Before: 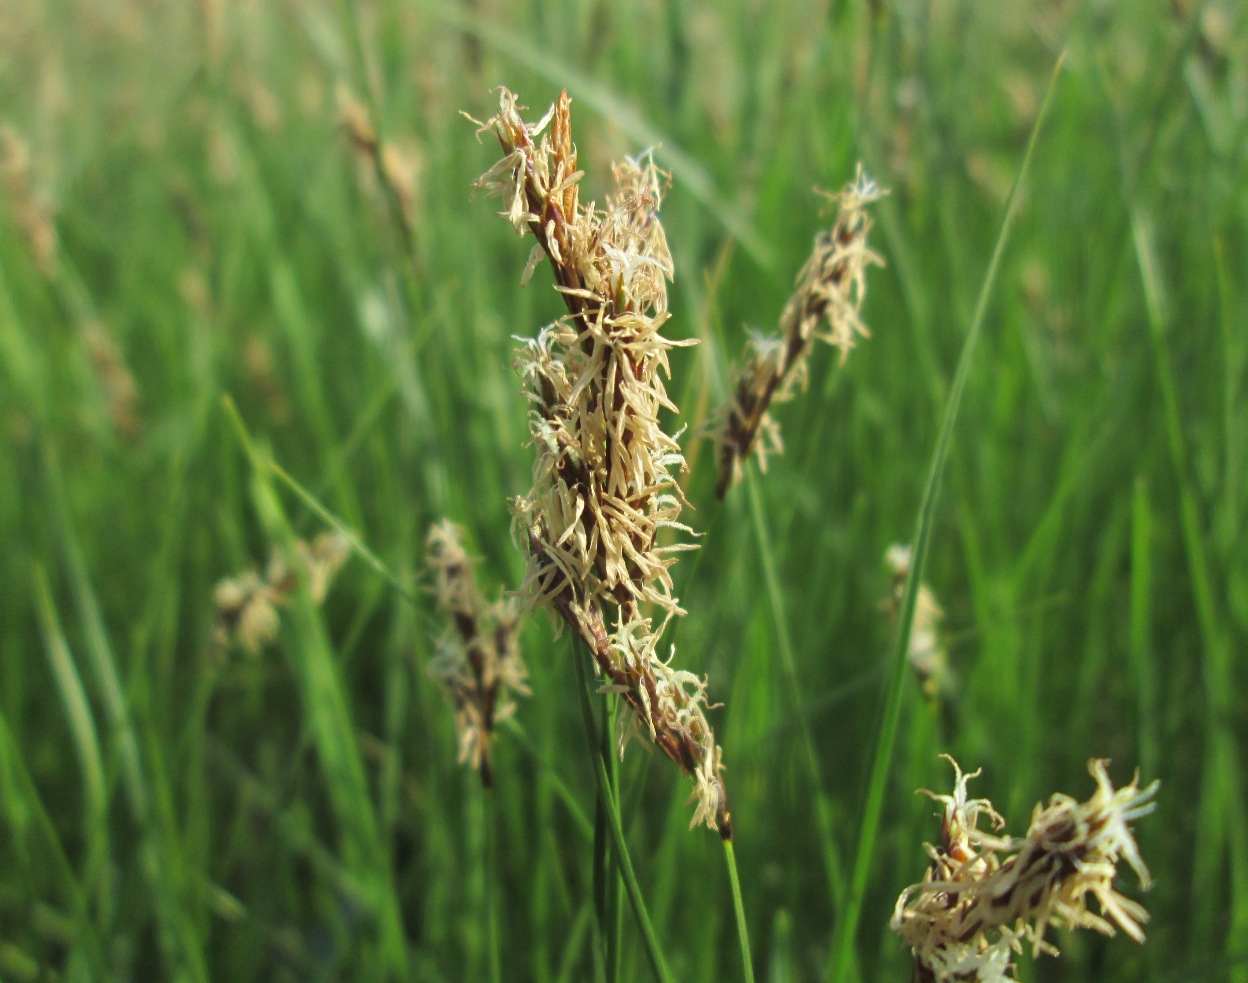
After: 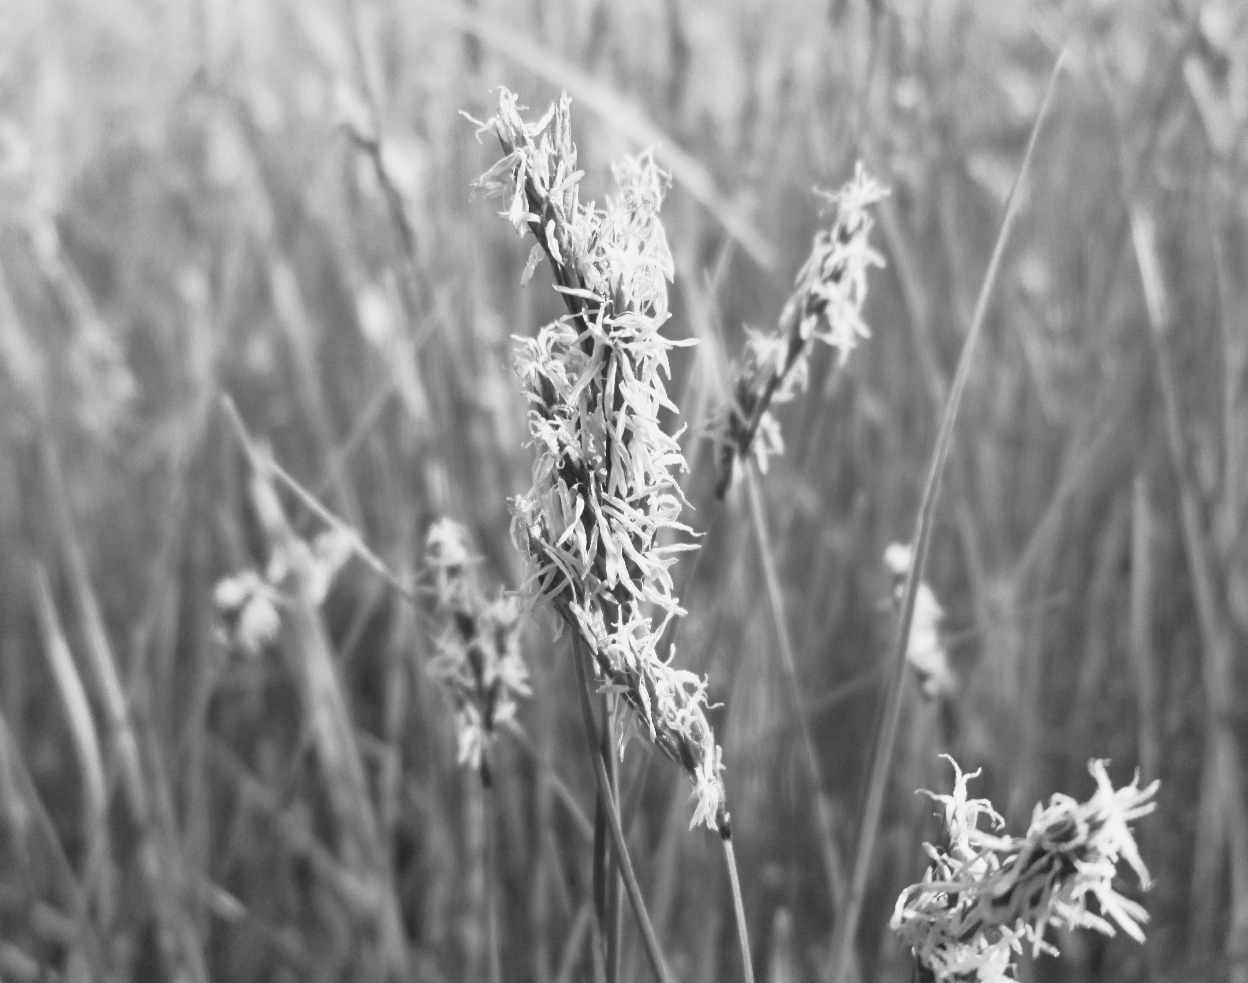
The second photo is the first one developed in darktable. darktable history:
tone curve: curves: ch0 [(0, 0.052) (0.207, 0.35) (0.392, 0.592) (0.54, 0.803) (0.725, 0.922) (0.99, 0.974)], color space Lab, independent channels, preserve colors none
color calibration "t3mujinpack channel mixer": output gray [0.18, 0.41, 0.41, 0], gray › normalize channels true, illuminant same as pipeline (D50), adaptation XYZ, x 0.346, y 0.359, gamut compression 0
